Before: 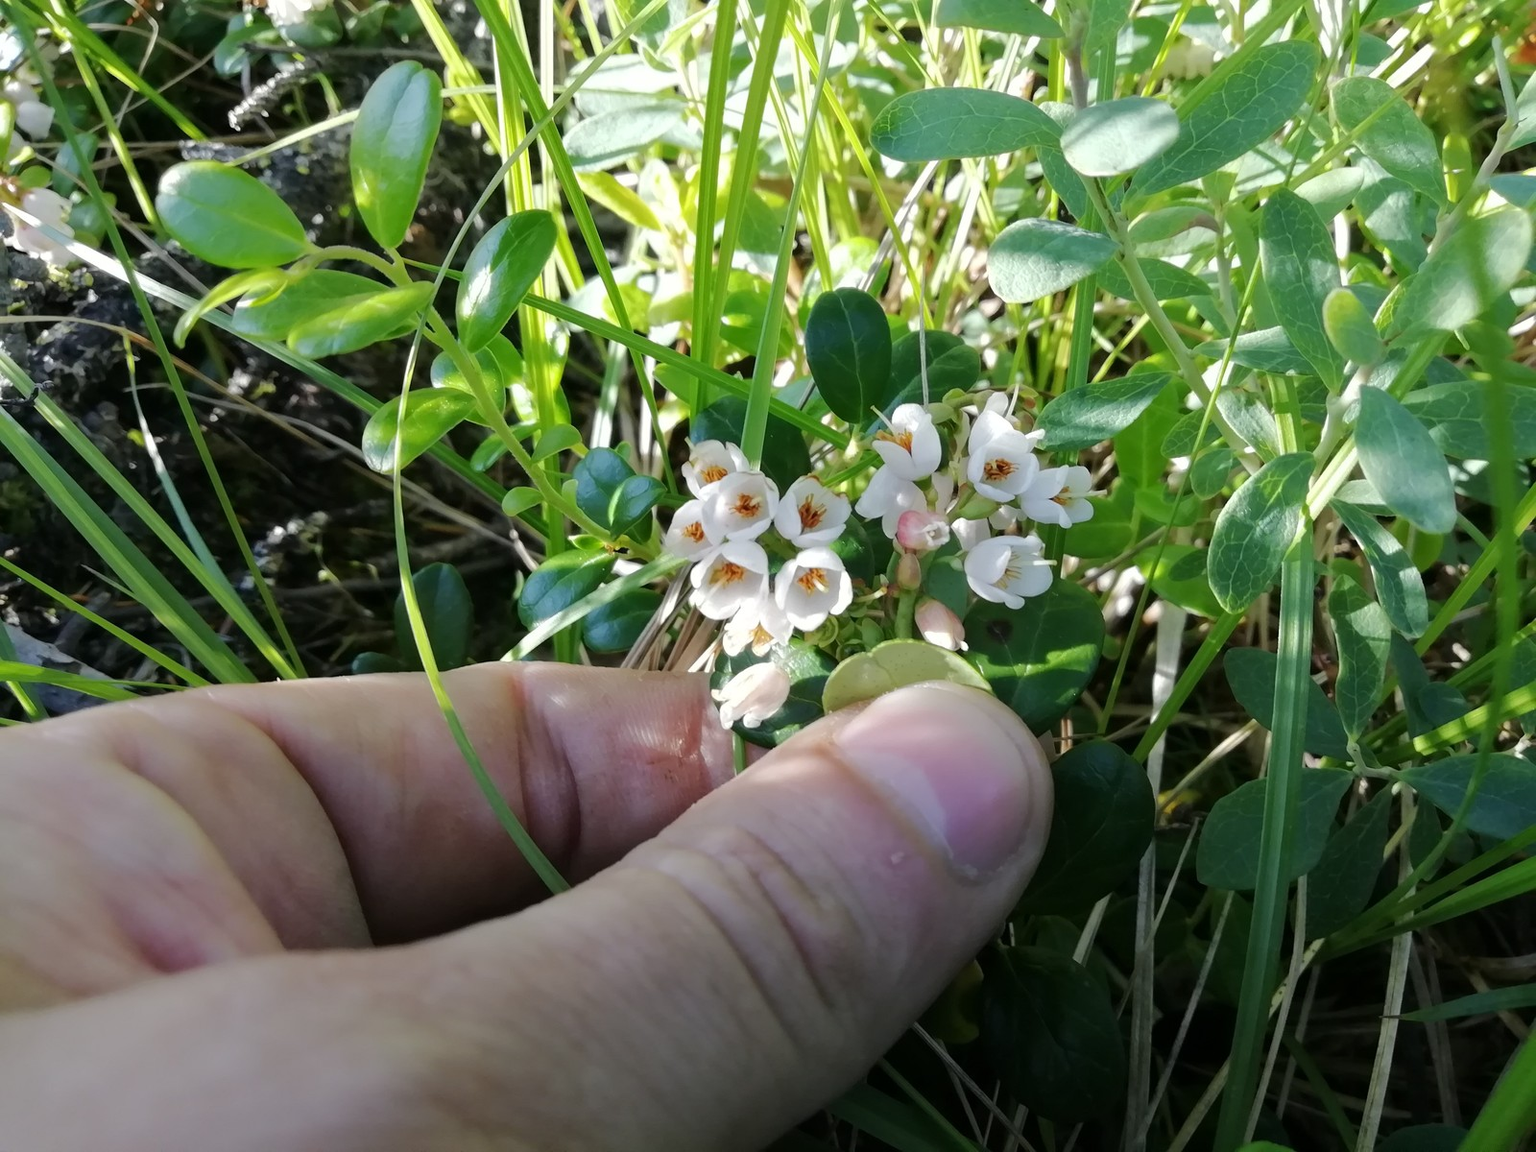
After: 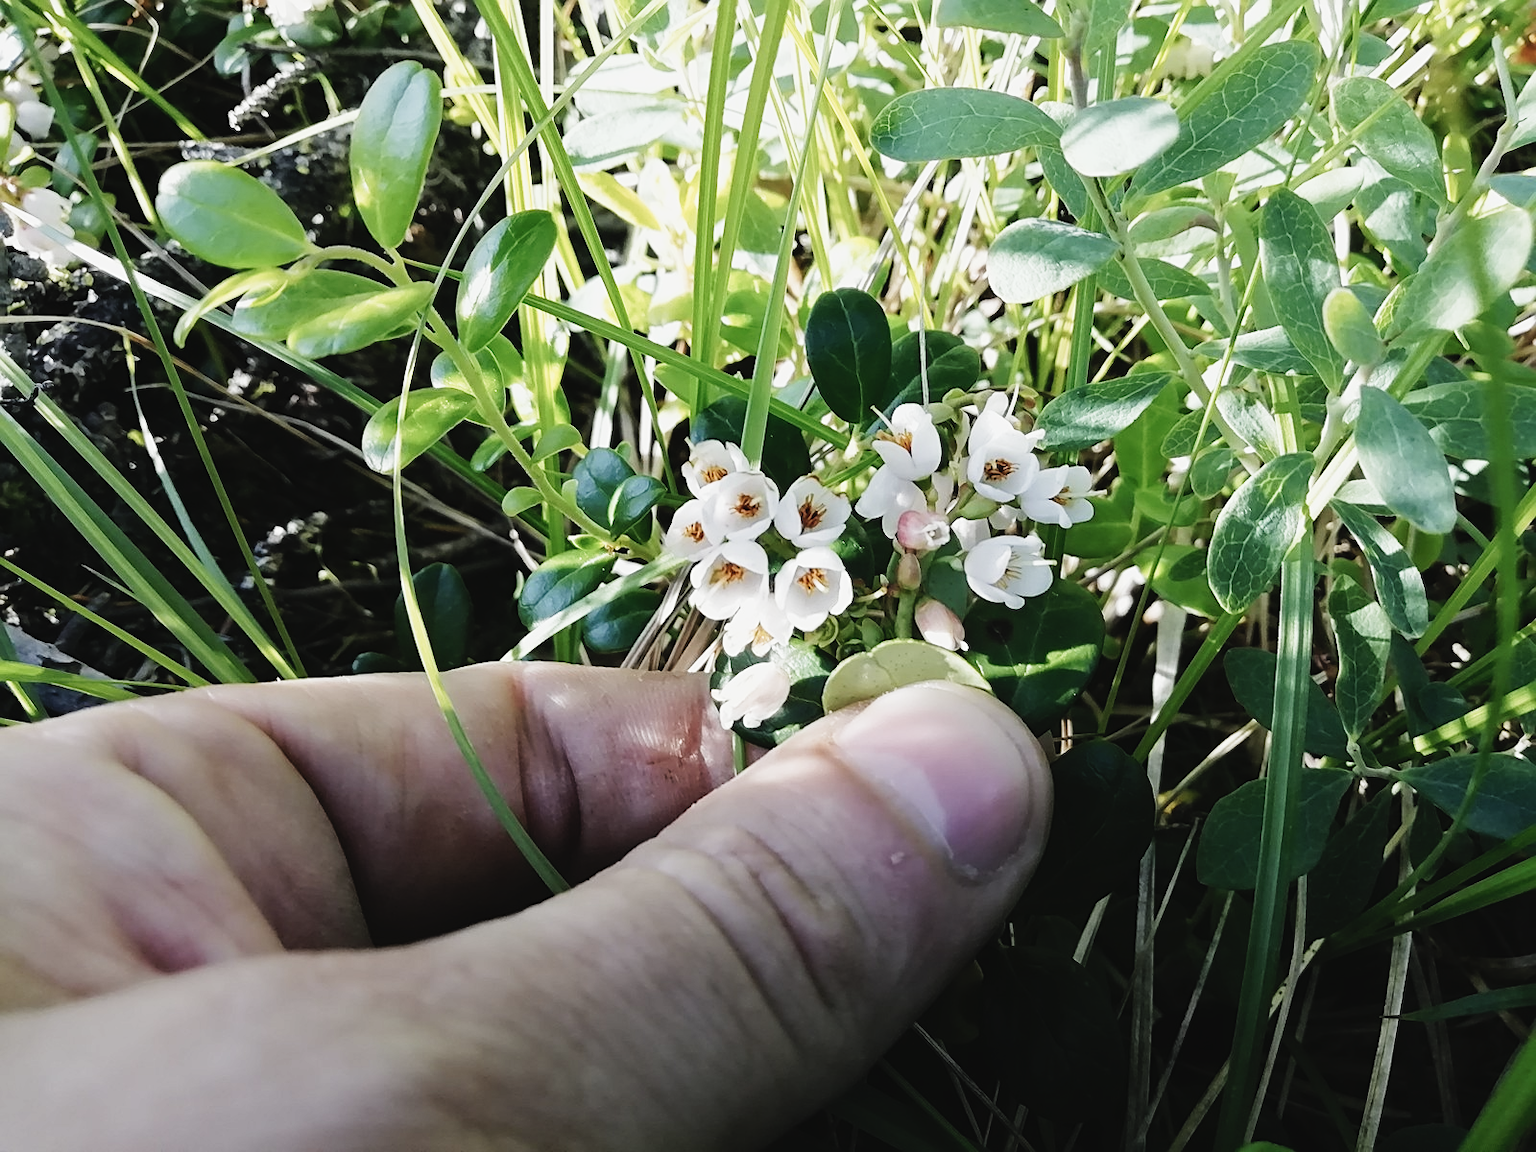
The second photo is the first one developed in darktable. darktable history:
contrast brightness saturation: contrast 0.098, saturation -0.359
sharpen: radius 1.949
tone curve: curves: ch0 [(0, 0.031) (0.139, 0.084) (0.311, 0.278) (0.495, 0.544) (0.718, 0.816) (0.841, 0.909) (1, 0.967)]; ch1 [(0, 0) (0.272, 0.249) (0.388, 0.385) (0.469, 0.456) (0.495, 0.497) (0.538, 0.545) (0.578, 0.595) (0.707, 0.778) (1, 1)]; ch2 [(0, 0) (0.125, 0.089) (0.353, 0.329) (0.443, 0.408) (0.502, 0.499) (0.557, 0.531) (0.608, 0.631) (1, 1)], preserve colors none
